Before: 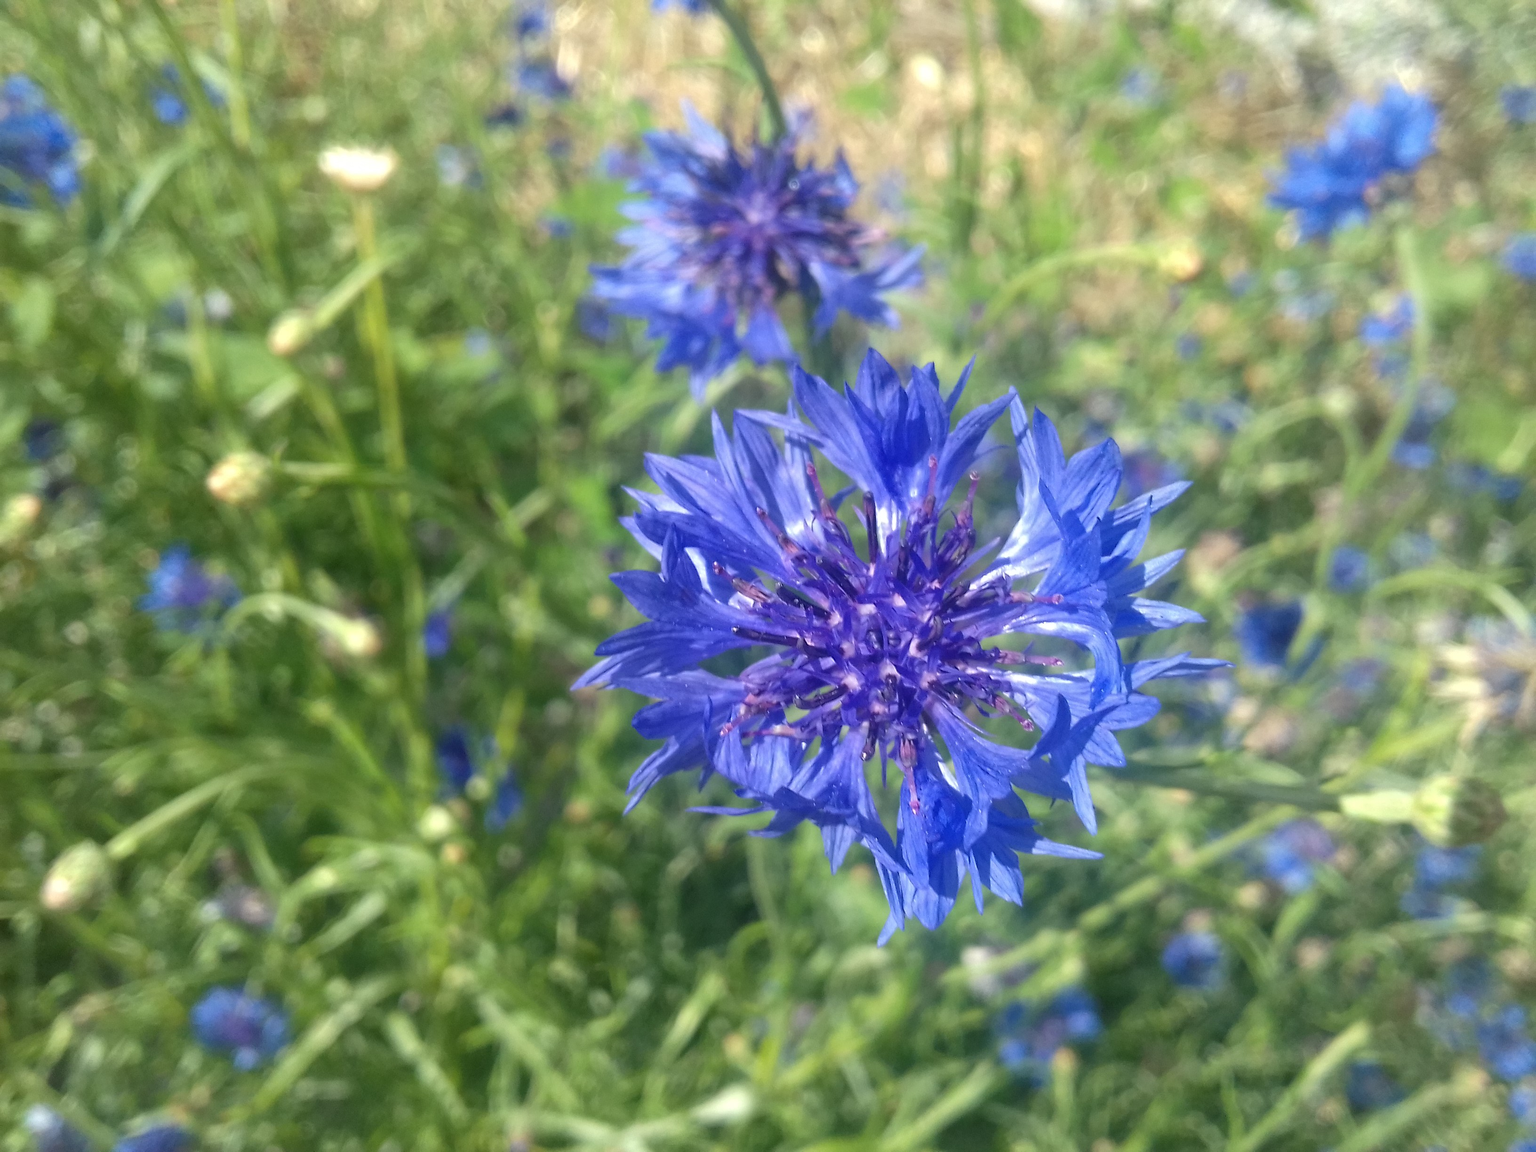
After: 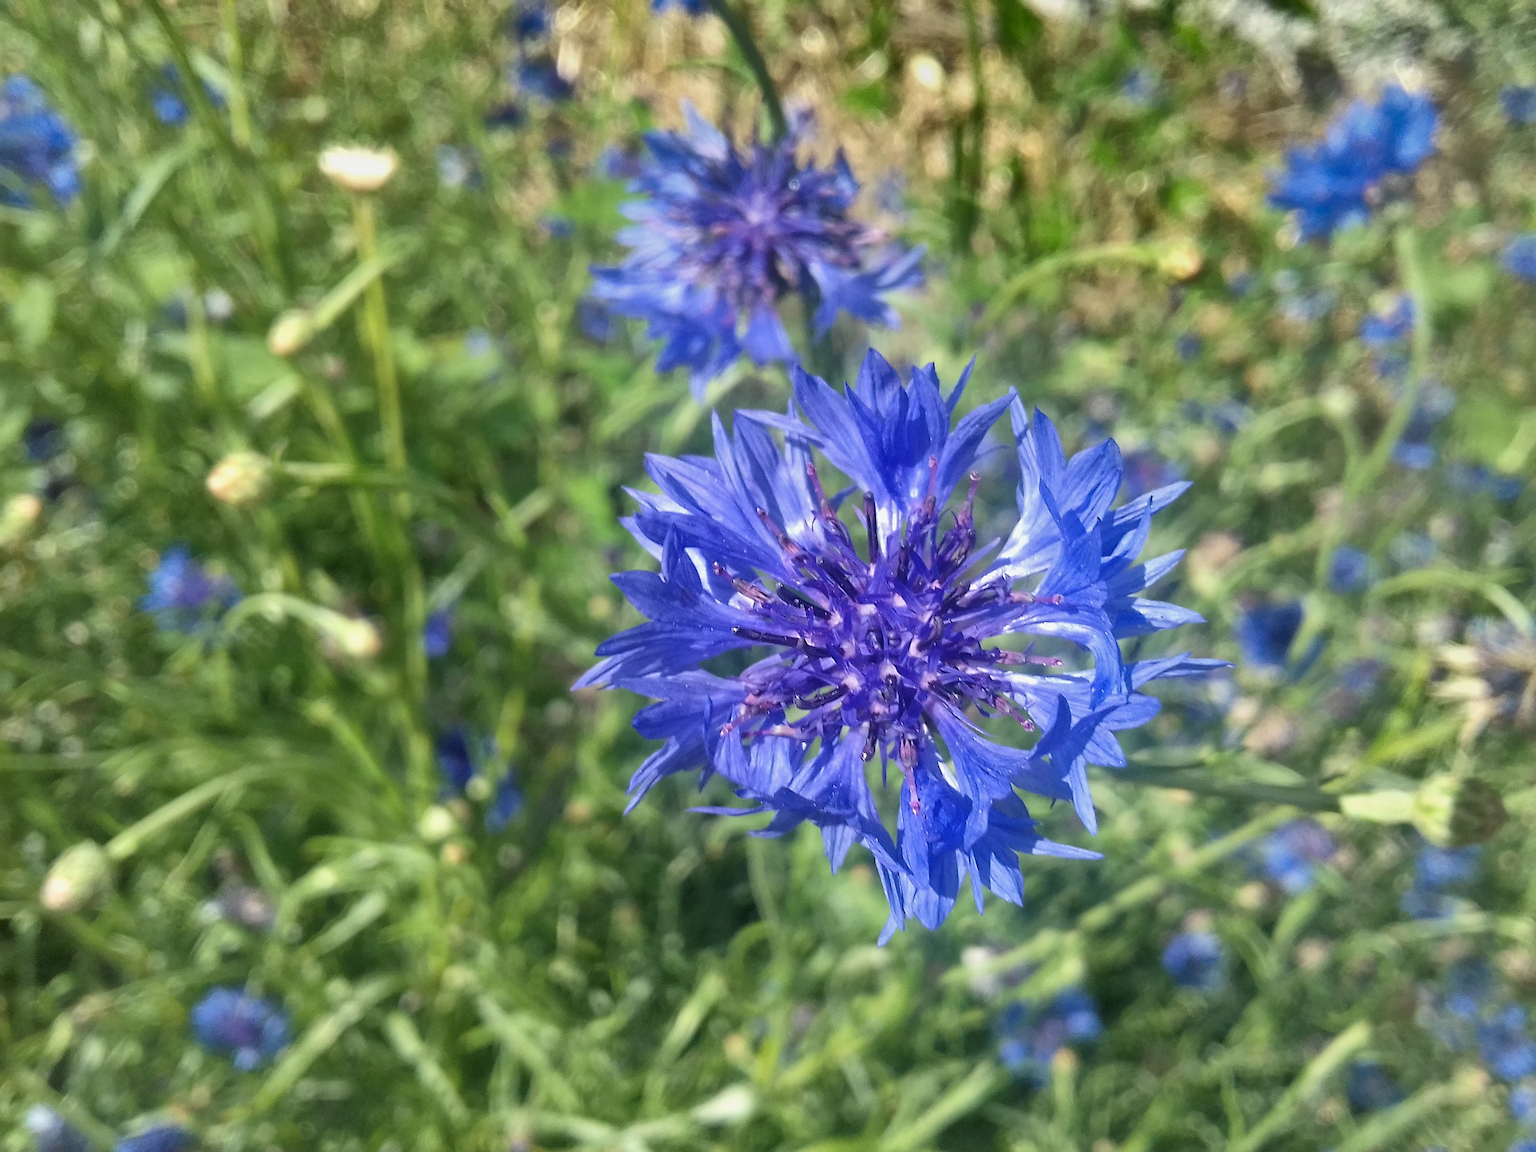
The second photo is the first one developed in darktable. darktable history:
sharpen: on, module defaults
shadows and highlights: shadows 18.86, highlights -84.11, soften with gaussian
filmic rgb: middle gray luminance 21.51%, black relative exposure -14.1 EV, white relative exposure 2.95 EV, threshold 5.96 EV, target black luminance 0%, hardness 8.76, latitude 60.05%, contrast 1.213, highlights saturation mix 3.89%, shadows ↔ highlights balance 41.89%, enable highlight reconstruction true
